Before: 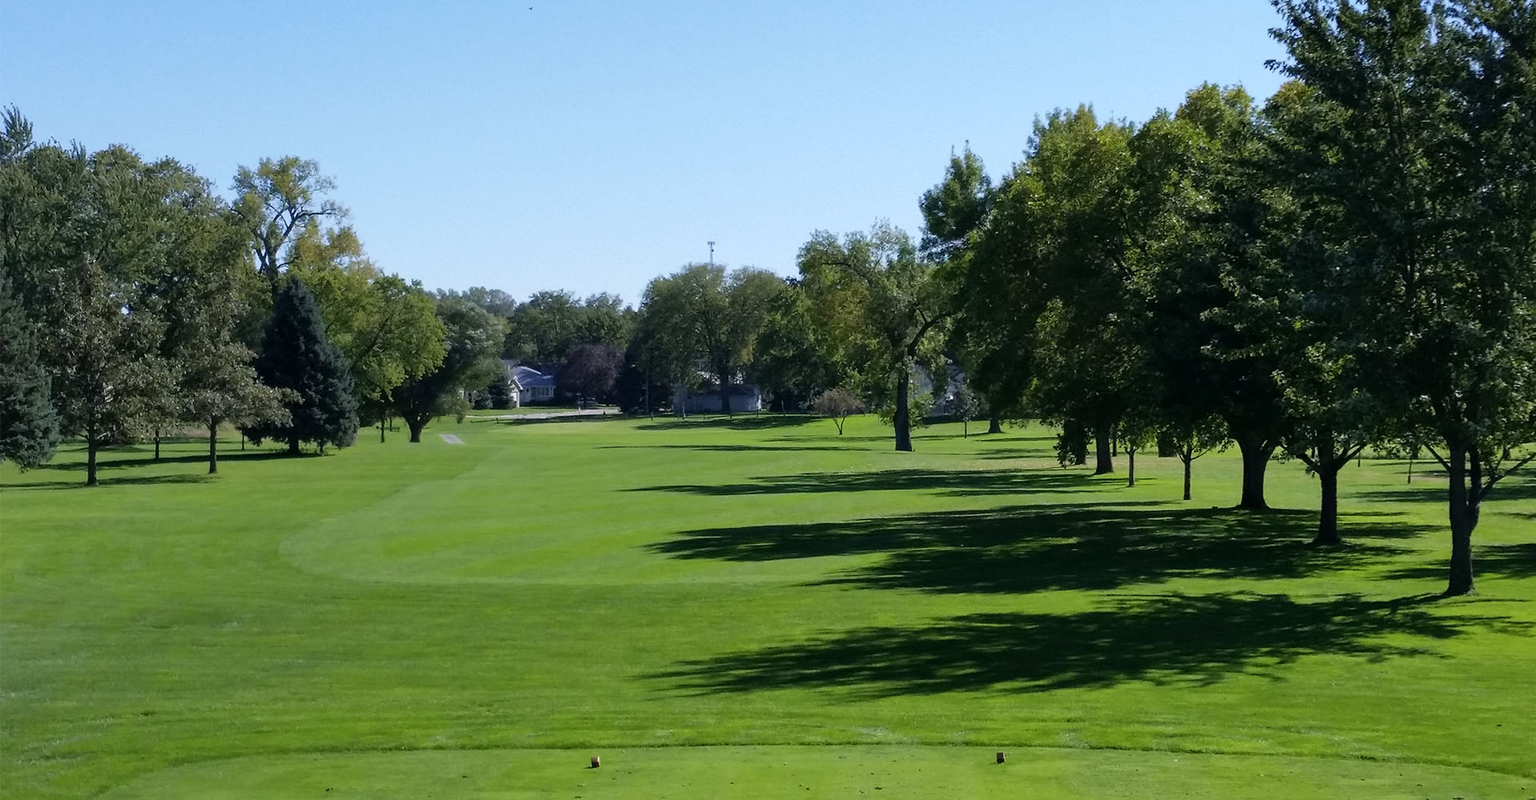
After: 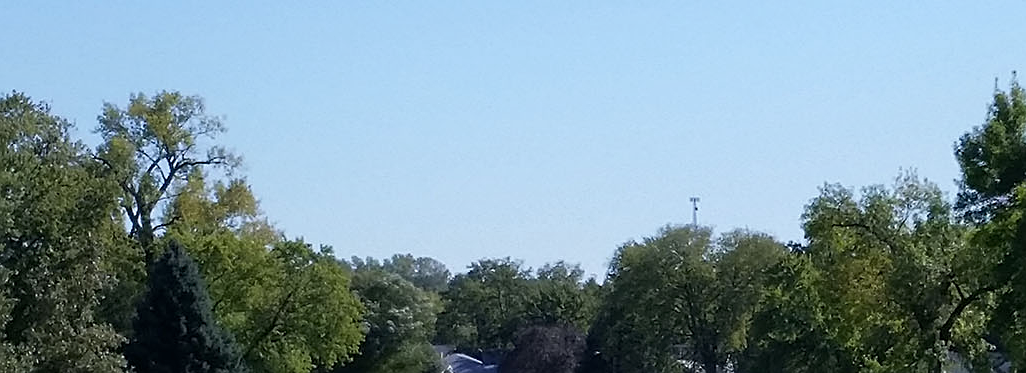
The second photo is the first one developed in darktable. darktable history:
sharpen: on, module defaults
tone equalizer: edges refinement/feathering 500, mask exposure compensation -1.57 EV, preserve details no
exposure: exposure -0.139 EV, compensate highlight preservation false
shadows and highlights: radius 93.62, shadows -15.88, white point adjustment 0.273, highlights 33.16, compress 48.48%, soften with gaussian
crop: left 10.141%, top 10.5%, right 36.371%, bottom 52.076%
